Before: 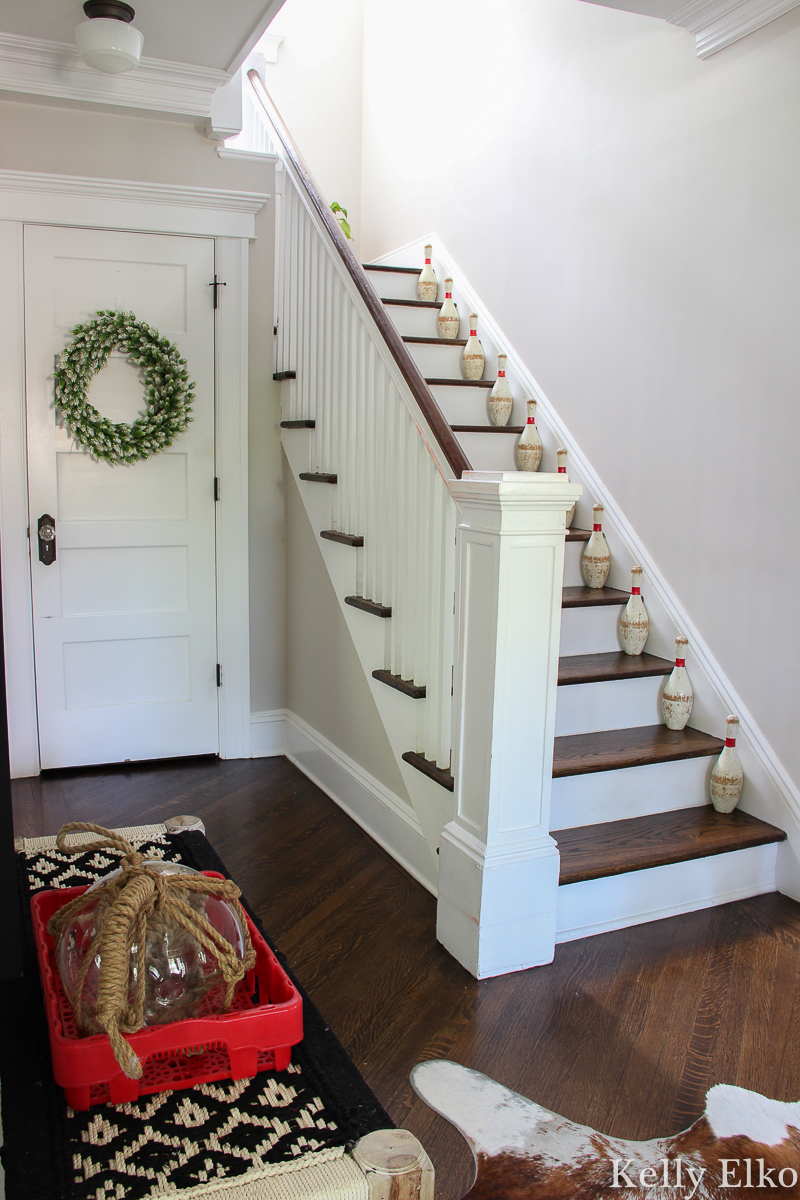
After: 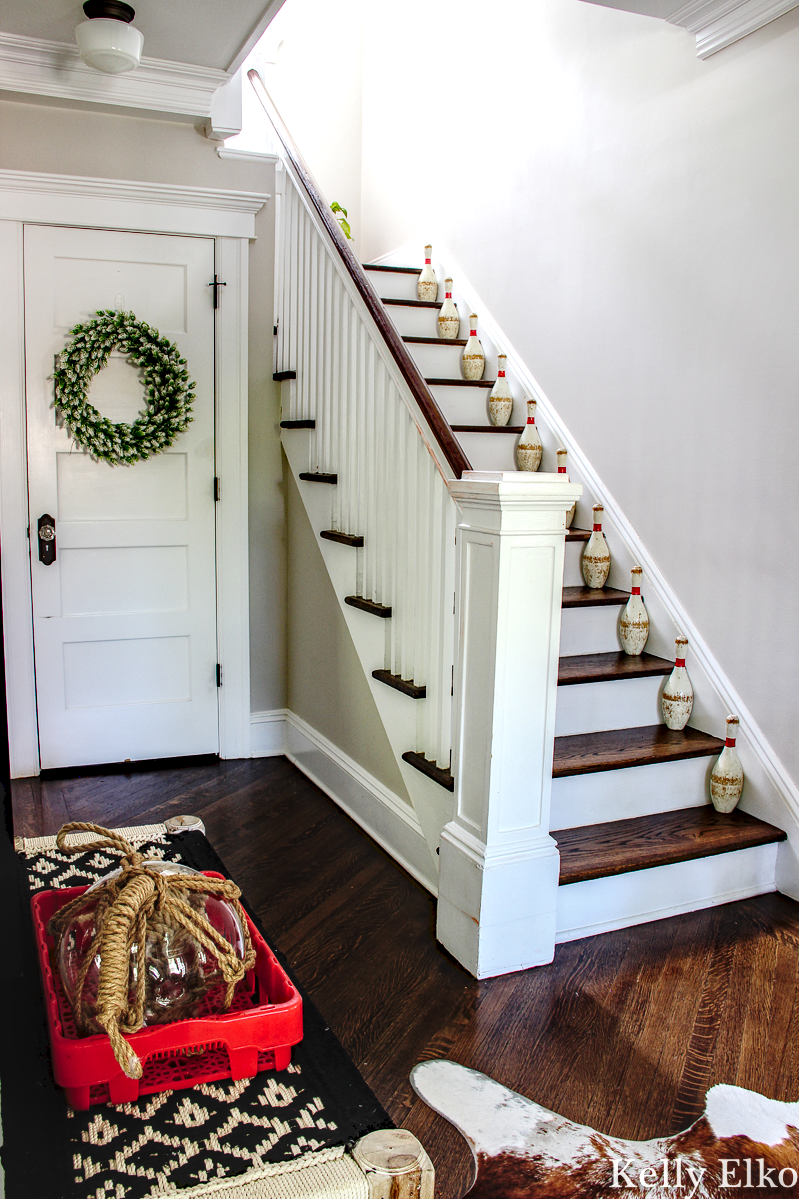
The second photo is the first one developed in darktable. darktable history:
local contrast: highlights 60%, shadows 60%, detail 160%
haze removal: strength 0.4, distance 0.22, compatibility mode true, adaptive false
tone curve: curves: ch0 [(0, 0) (0.003, 0.074) (0.011, 0.079) (0.025, 0.083) (0.044, 0.095) (0.069, 0.097) (0.1, 0.11) (0.136, 0.131) (0.177, 0.159) (0.224, 0.209) (0.277, 0.279) (0.335, 0.367) (0.399, 0.455) (0.468, 0.538) (0.543, 0.621) (0.623, 0.699) (0.709, 0.782) (0.801, 0.848) (0.898, 0.924) (1, 1)], preserve colors none
